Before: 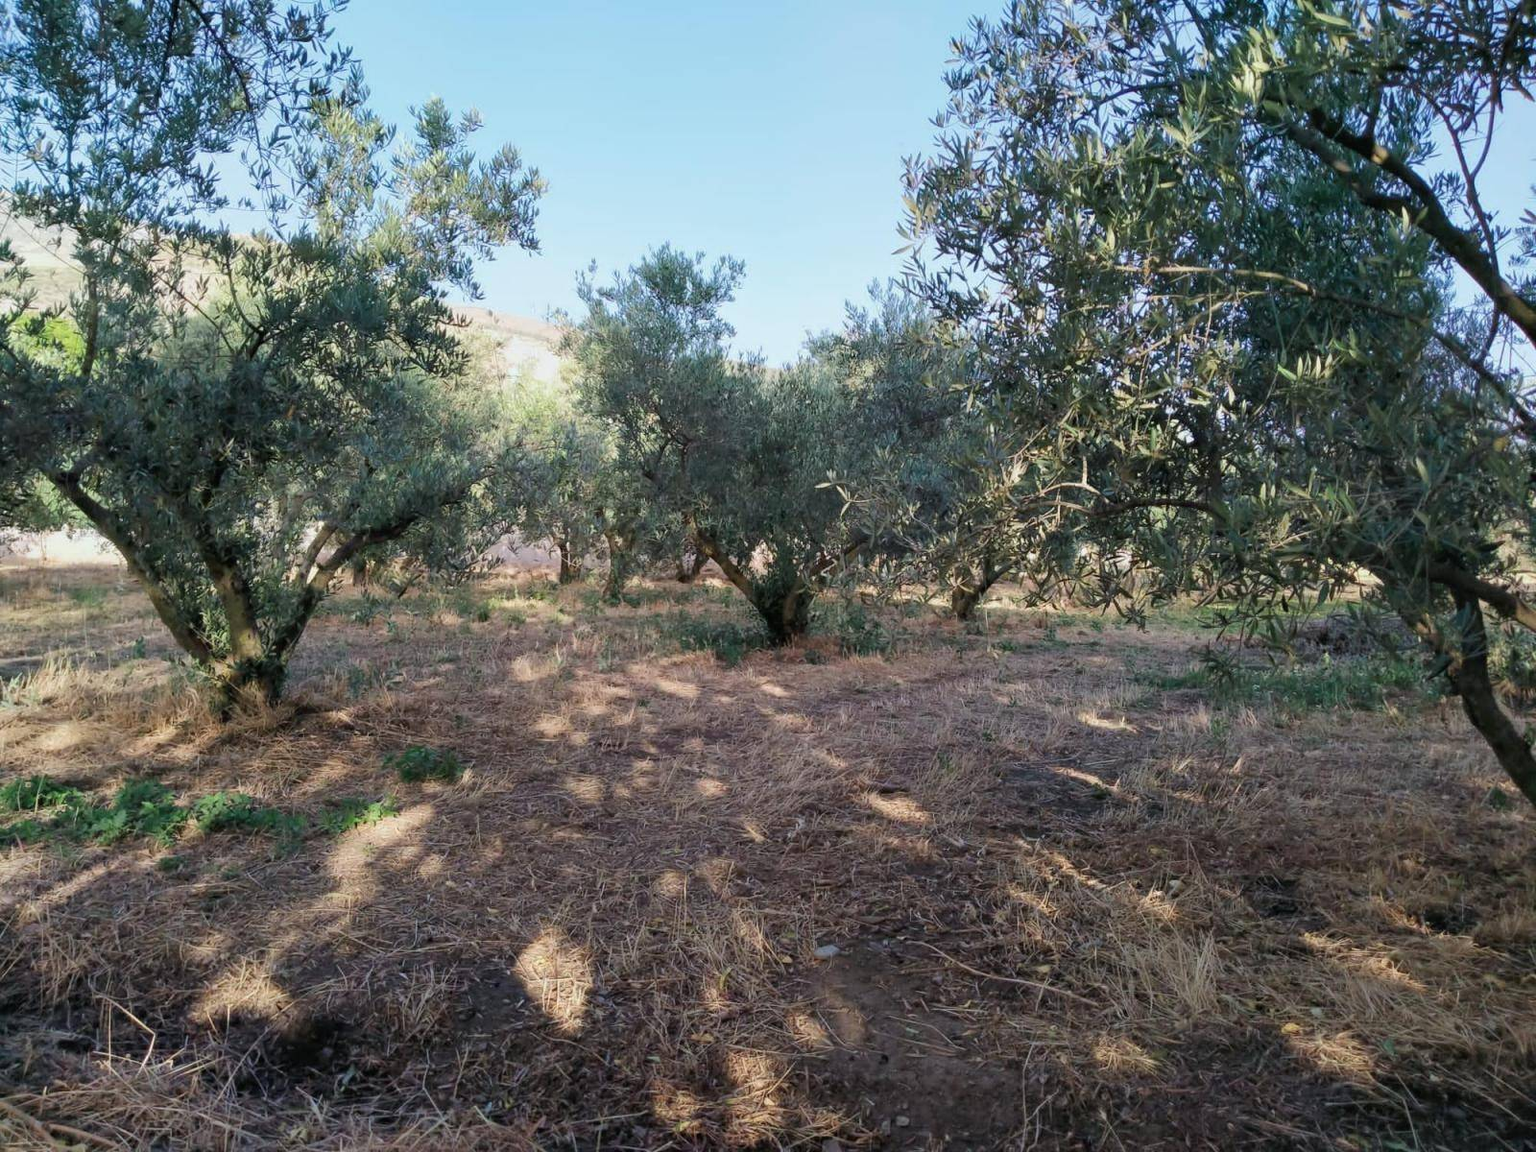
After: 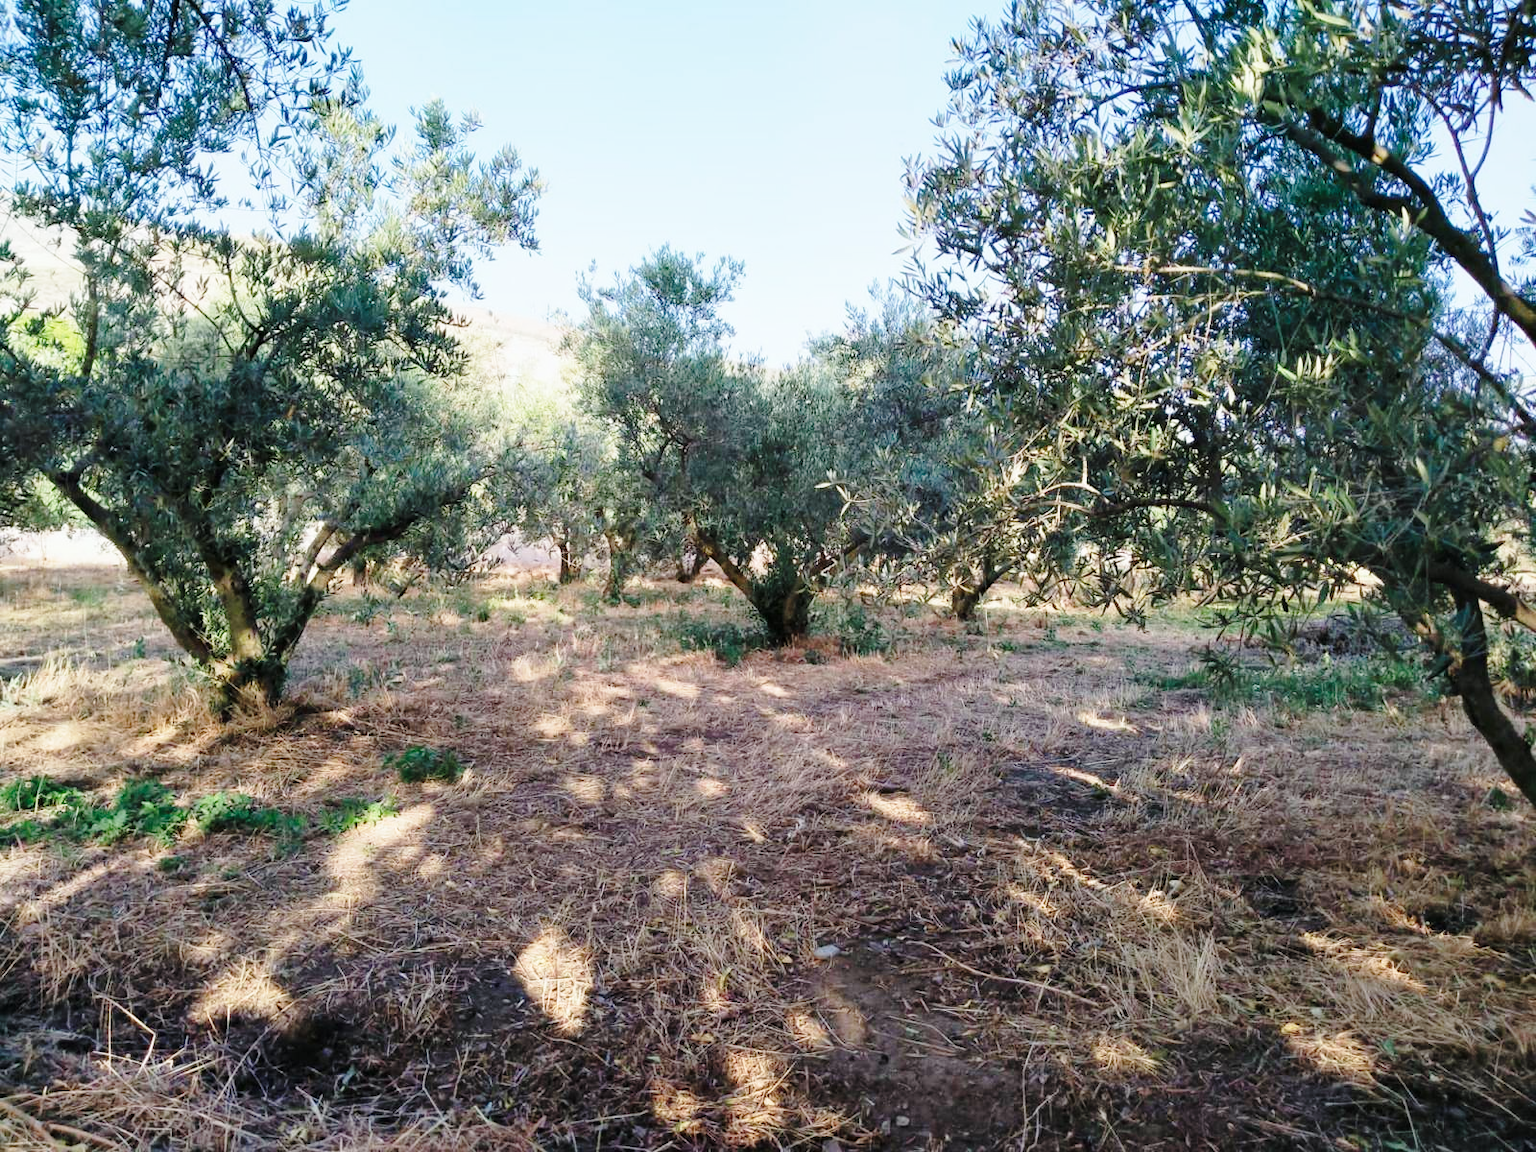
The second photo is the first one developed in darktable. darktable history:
base curve: curves: ch0 [(0, 0) (0.028, 0.03) (0.121, 0.232) (0.46, 0.748) (0.859, 0.968) (1, 1)], preserve colors none
color correction: highlights b* 0.038
